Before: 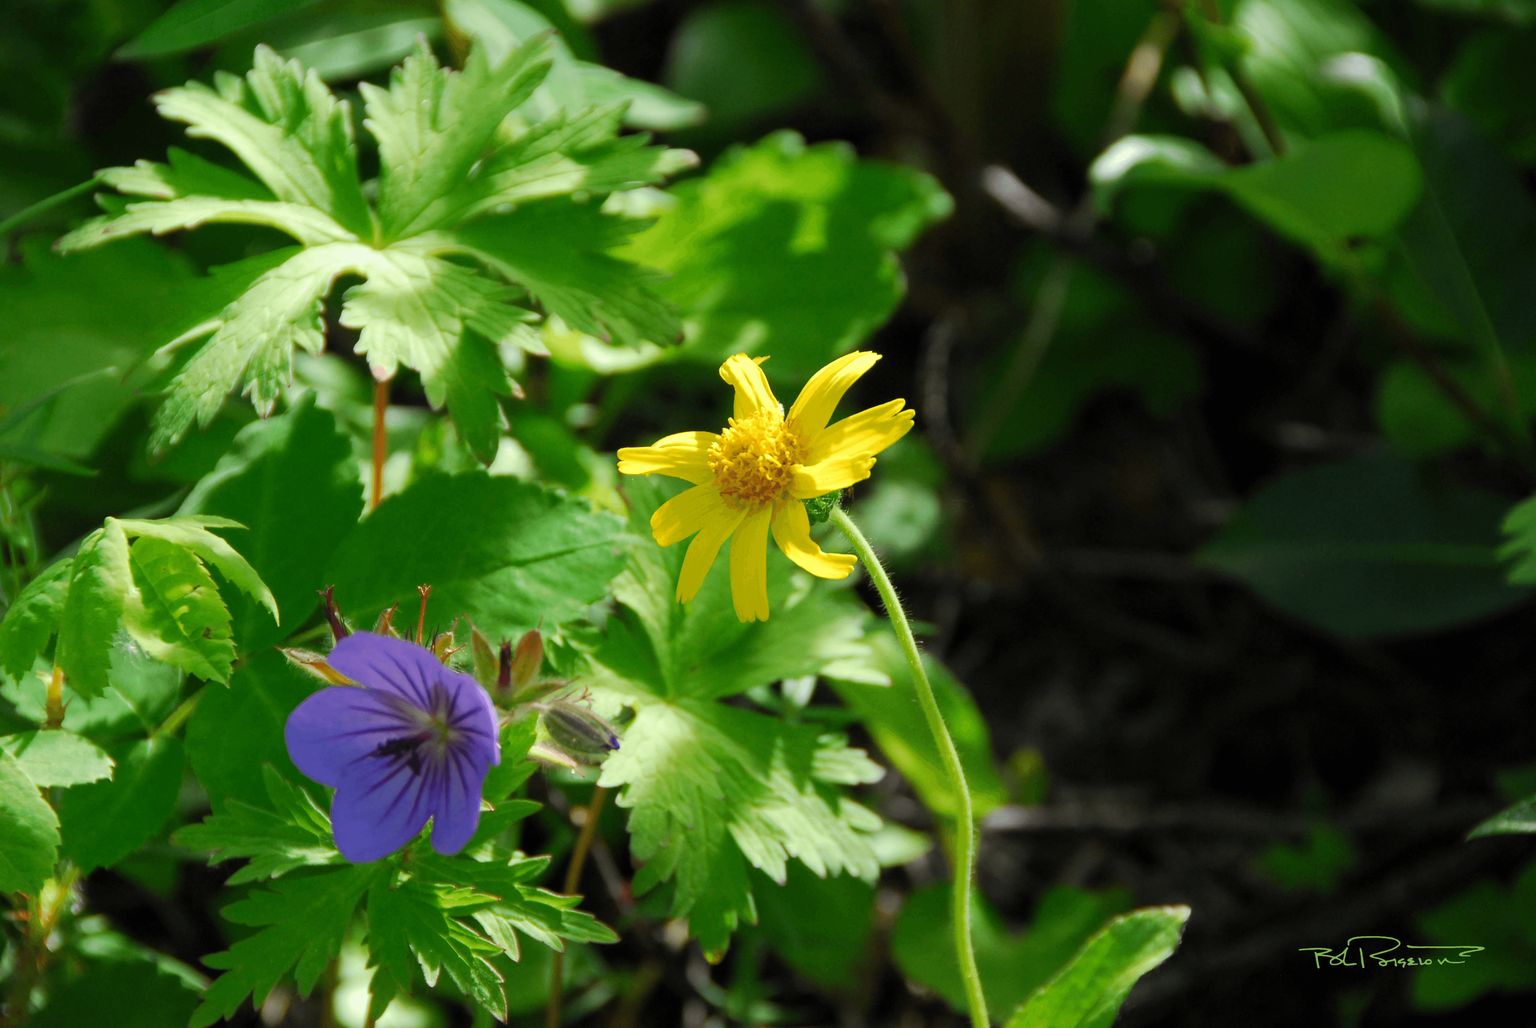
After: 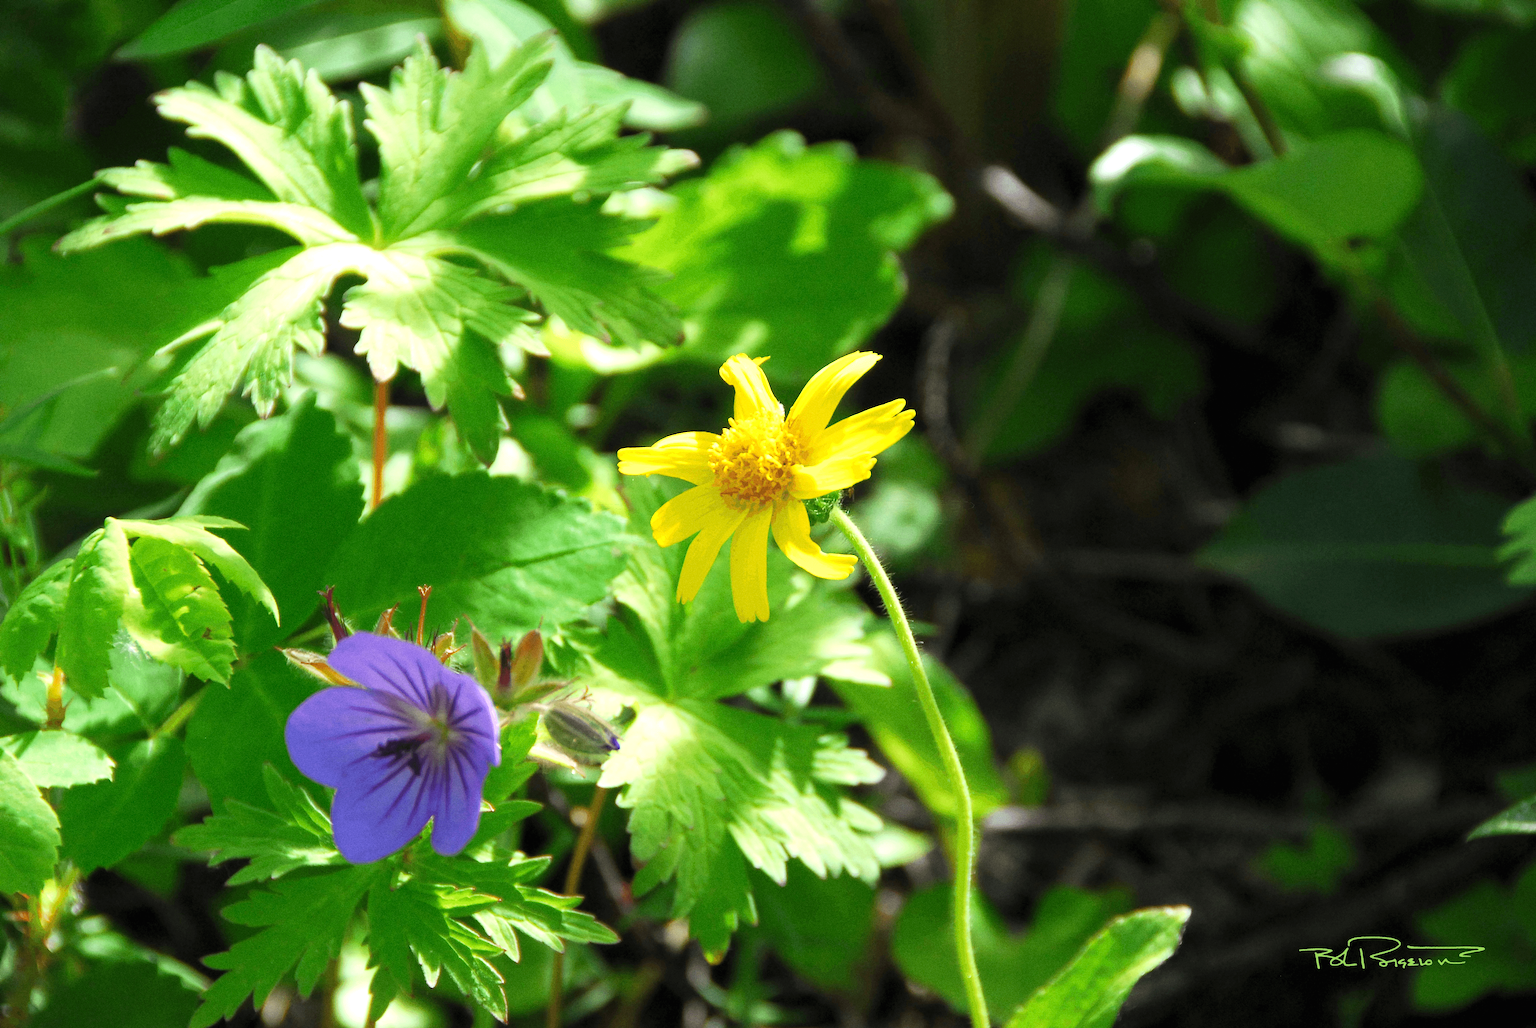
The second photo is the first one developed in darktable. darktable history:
grain: coarseness 0.09 ISO
exposure: exposure 0.7 EV, compensate highlight preservation false
